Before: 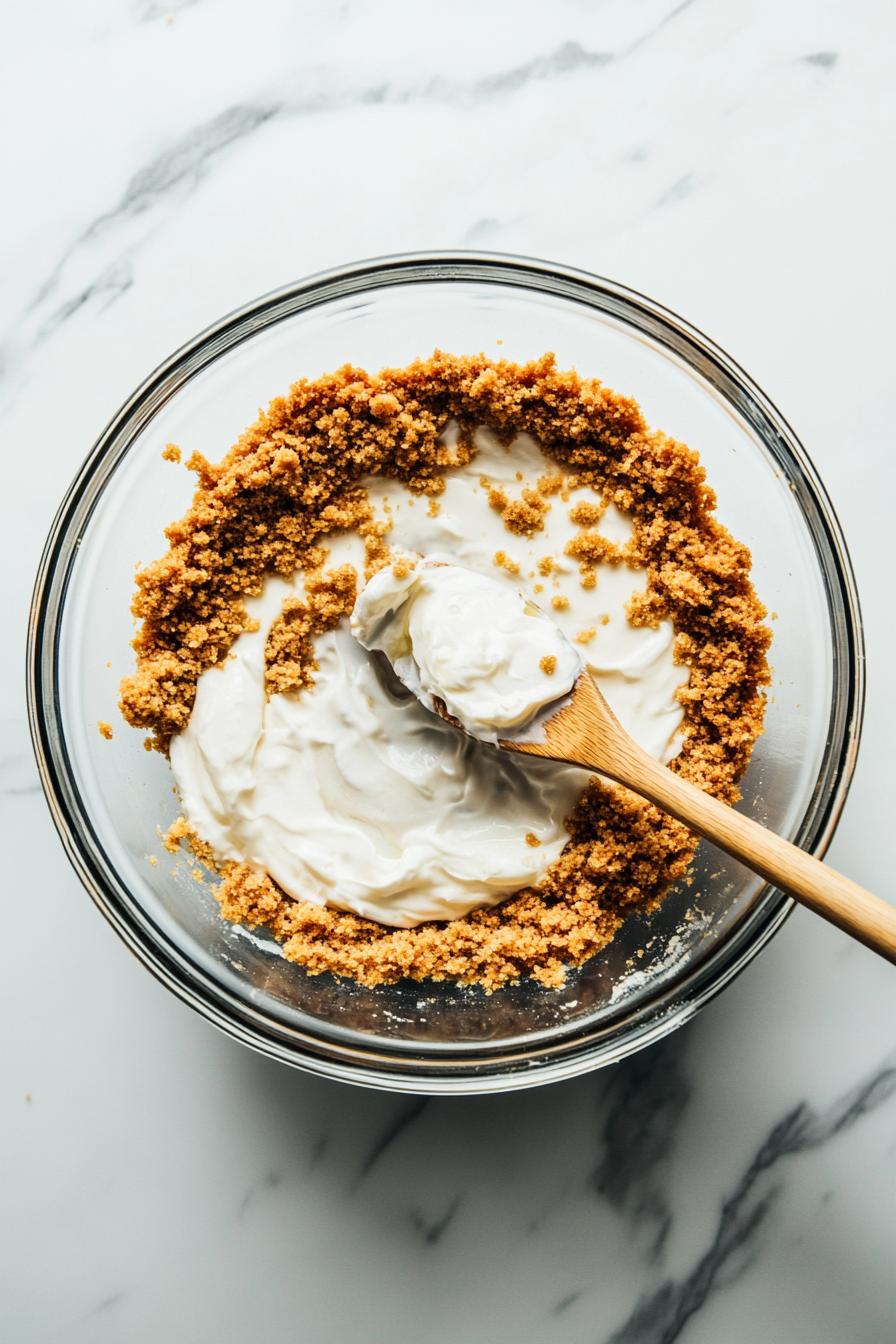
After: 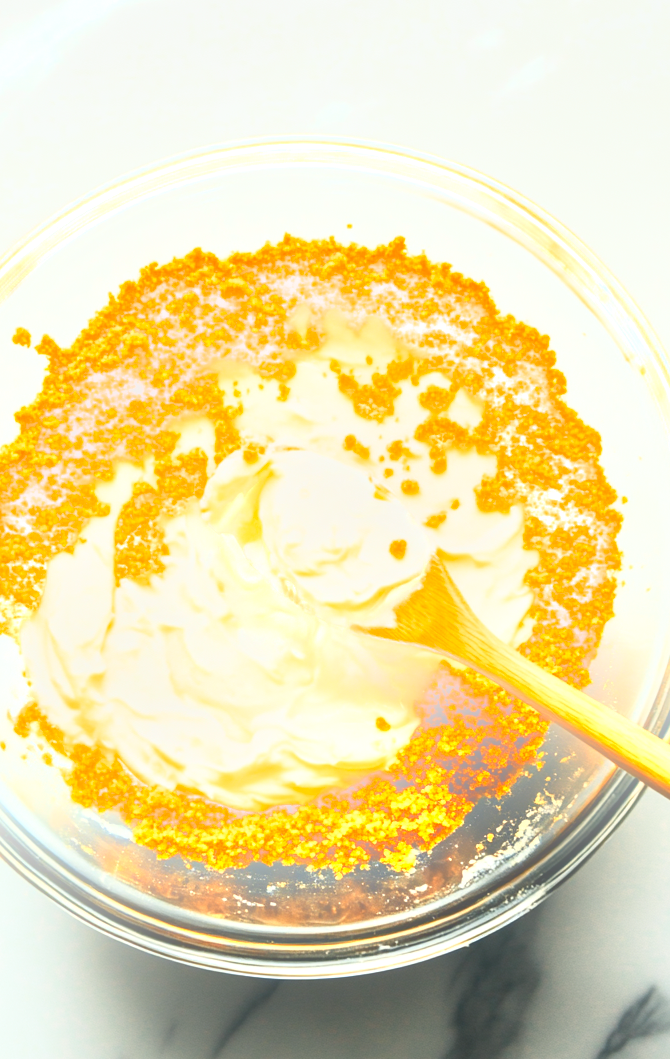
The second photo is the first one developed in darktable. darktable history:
white balance: red 1.009, blue 0.985
exposure: exposure 0.564 EV, compensate highlight preservation false
color contrast: green-magenta contrast 1.55, blue-yellow contrast 1.83
color zones: curves: ch0 [(0.018, 0.548) (0.197, 0.654) (0.425, 0.447) (0.605, 0.658) (0.732, 0.579)]; ch1 [(0.105, 0.531) (0.224, 0.531) (0.386, 0.39) (0.618, 0.456) (0.732, 0.456) (0.956, 0.421)]; ch2 [(0.039, 0.583) (0.215, 0.465) (0.399, 0.544) (0.465, 0.548) (0.614, 0.447) (0.724, 0.43) (0.882, 0.623) (0.956, 0.632)]
bloom: on, module defaults
tone curve: curves: ch0 [(0, 0) (0.003, 0.01) (0.011, 0.015) (0.025, 0.023) (0.044, 0.037) (0.069, 0.055) (0.1, 0.08) (0.136, 0.114) (0.177, 0.155) (0.224, 0.201) (0.277, 0.254) (0.335, 0.319) (0.399, 0.387) (0.468, 0.459) (0.543, 0.544) (0.623, 0.634) (0.709, 0.731) (0.801, 0.827) (0.898, 0.921) (1, 1)], color space Lab, independent channels, preserve colors none
crop: left 16.768%, top 8.653%, right 8.362%, bottom 12.485%
